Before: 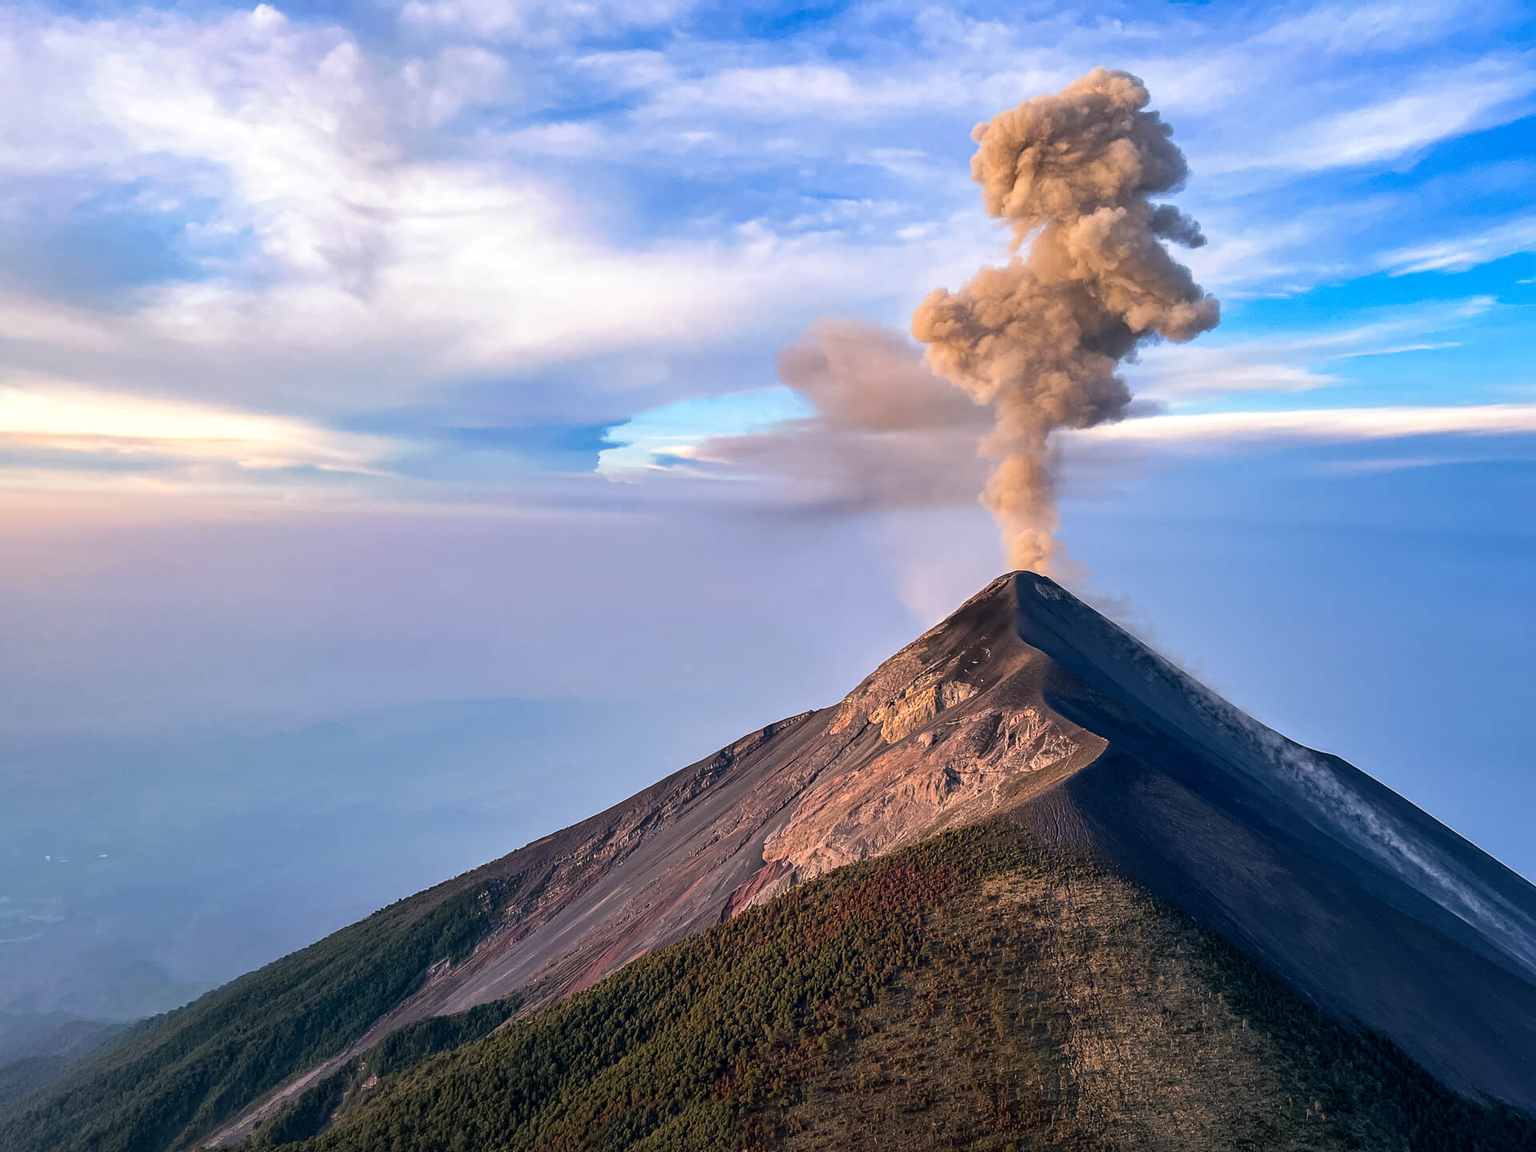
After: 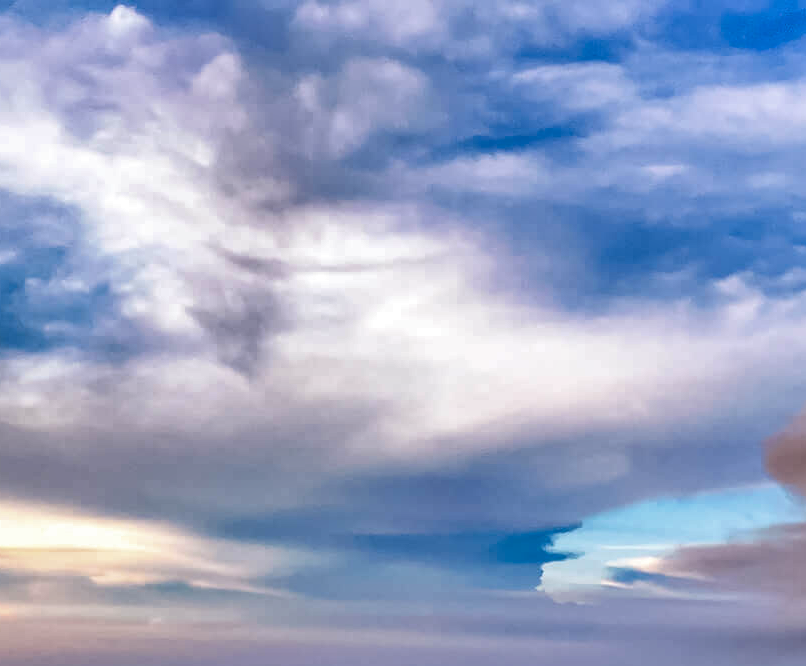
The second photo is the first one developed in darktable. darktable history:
shadows and highlights: radius 108.52, shadows 44.07, highlights -67.8, low approximation 0.01, soften with gaussian
crop and rotate: left 10.817%, top 0.062%, right 47.194%, bottom 53.626%
